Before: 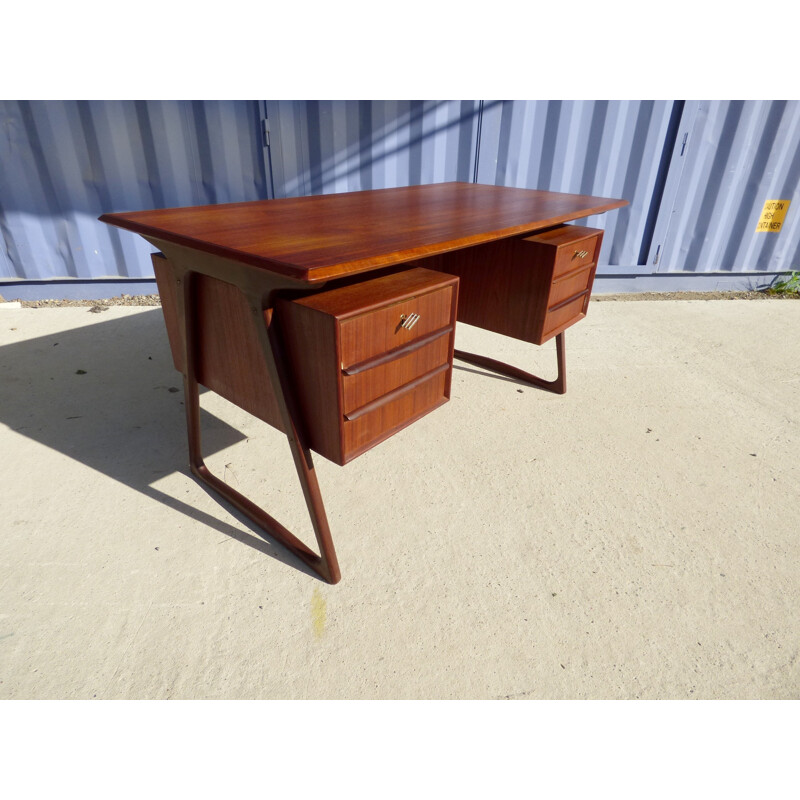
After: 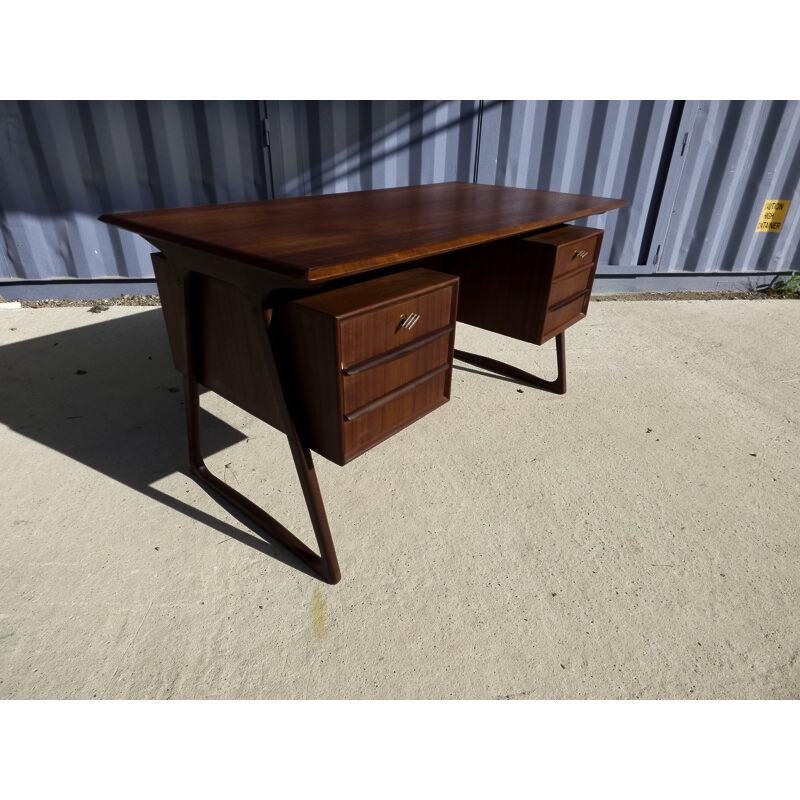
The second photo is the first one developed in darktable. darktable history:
levels: black 0.065%, levels [0, 0.618, 1]
